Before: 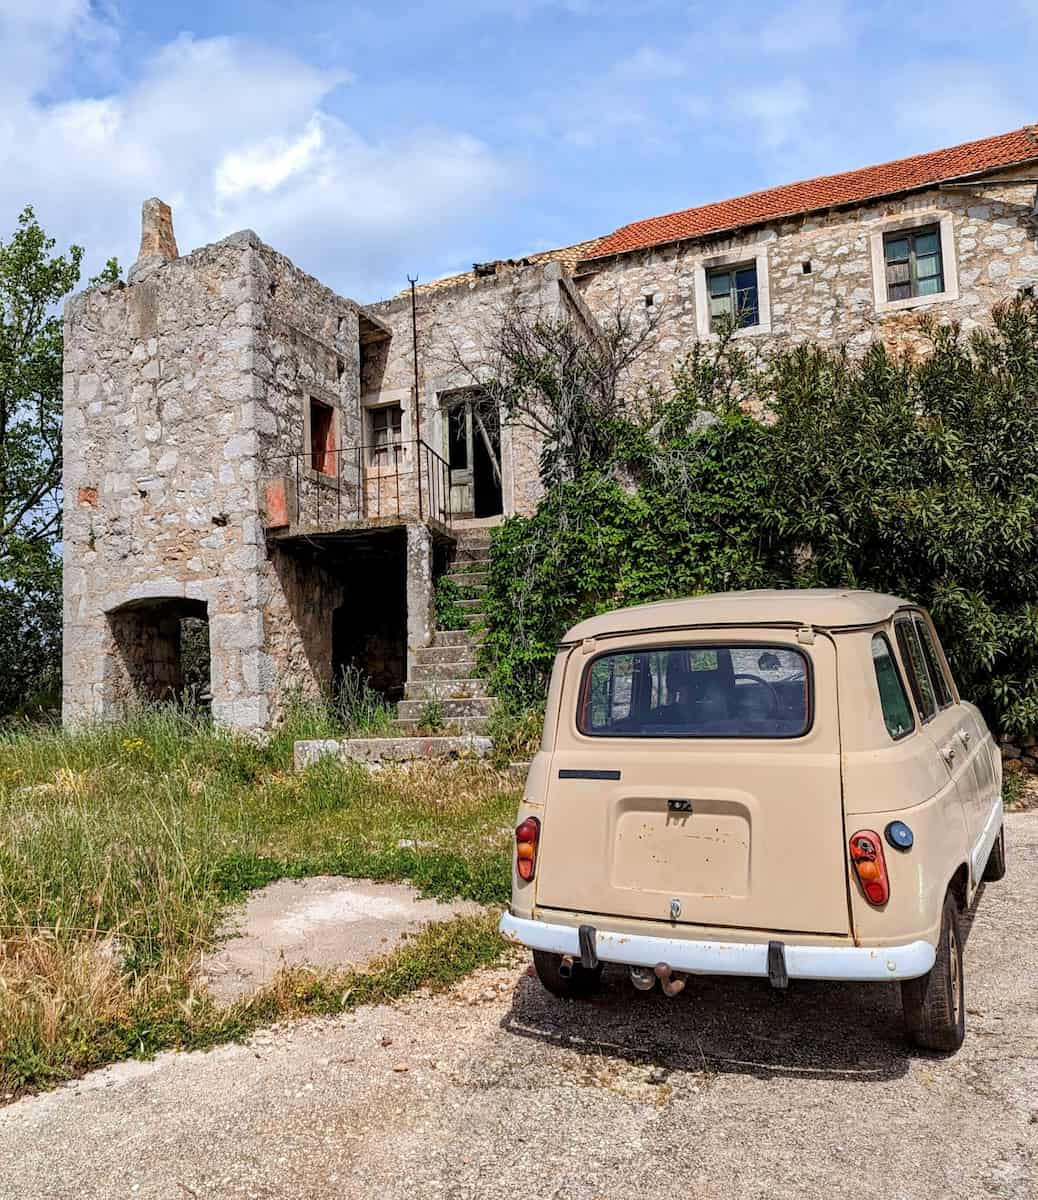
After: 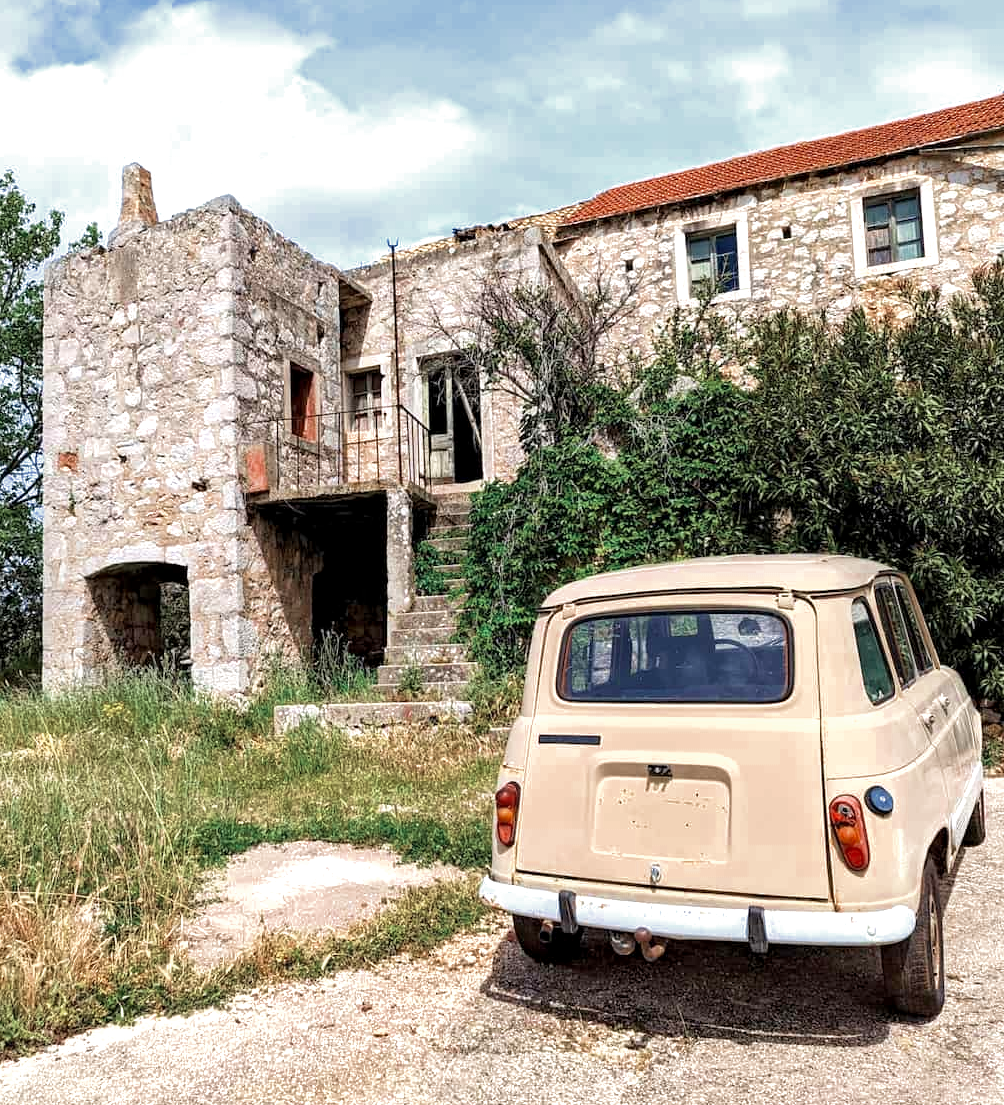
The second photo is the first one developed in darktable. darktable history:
crop: left 2.004%, top 2.935%, right 1.175%, bottom 4.927%
exposure: black level correction 0.001, exposure 0.674 EV, compensate highlight preservation false
color zones: curves: ch0 [(0, 0.5) (0.125, 0.4) (0.25, 0.5) (0.375, 0.4) (0.5, 0.4) (0.625, 0.35) (0.75, 0.35) (0.875, 0.5)]; ch1 [(0, 0.35) (0.125, 0.45) (0.25, 0.35) (0.375, 0.35) (0.5, 0.35) (0.625, 0.35) (0.75, 0.45) (0.875, 0.35)]; ch2 [(0, 0.6) (0.125, 0.5) (0.25, 0.5) (0.375, 0.6) (0.5, 0.6) (0.625, 0.5) (0.75, 0.5) (0.875, 0.5)]
velvia: on, module defaults
